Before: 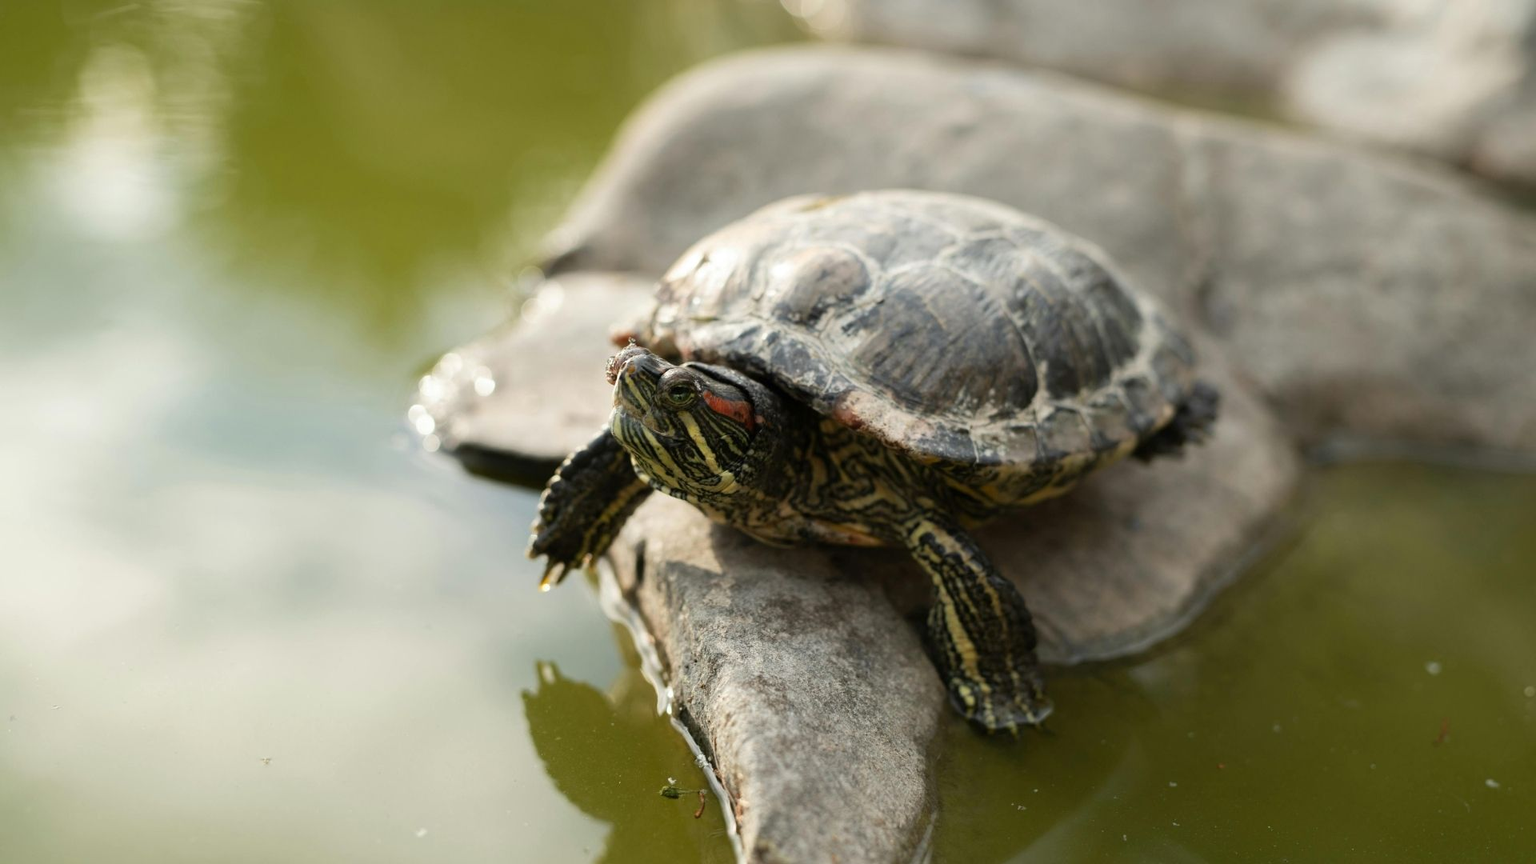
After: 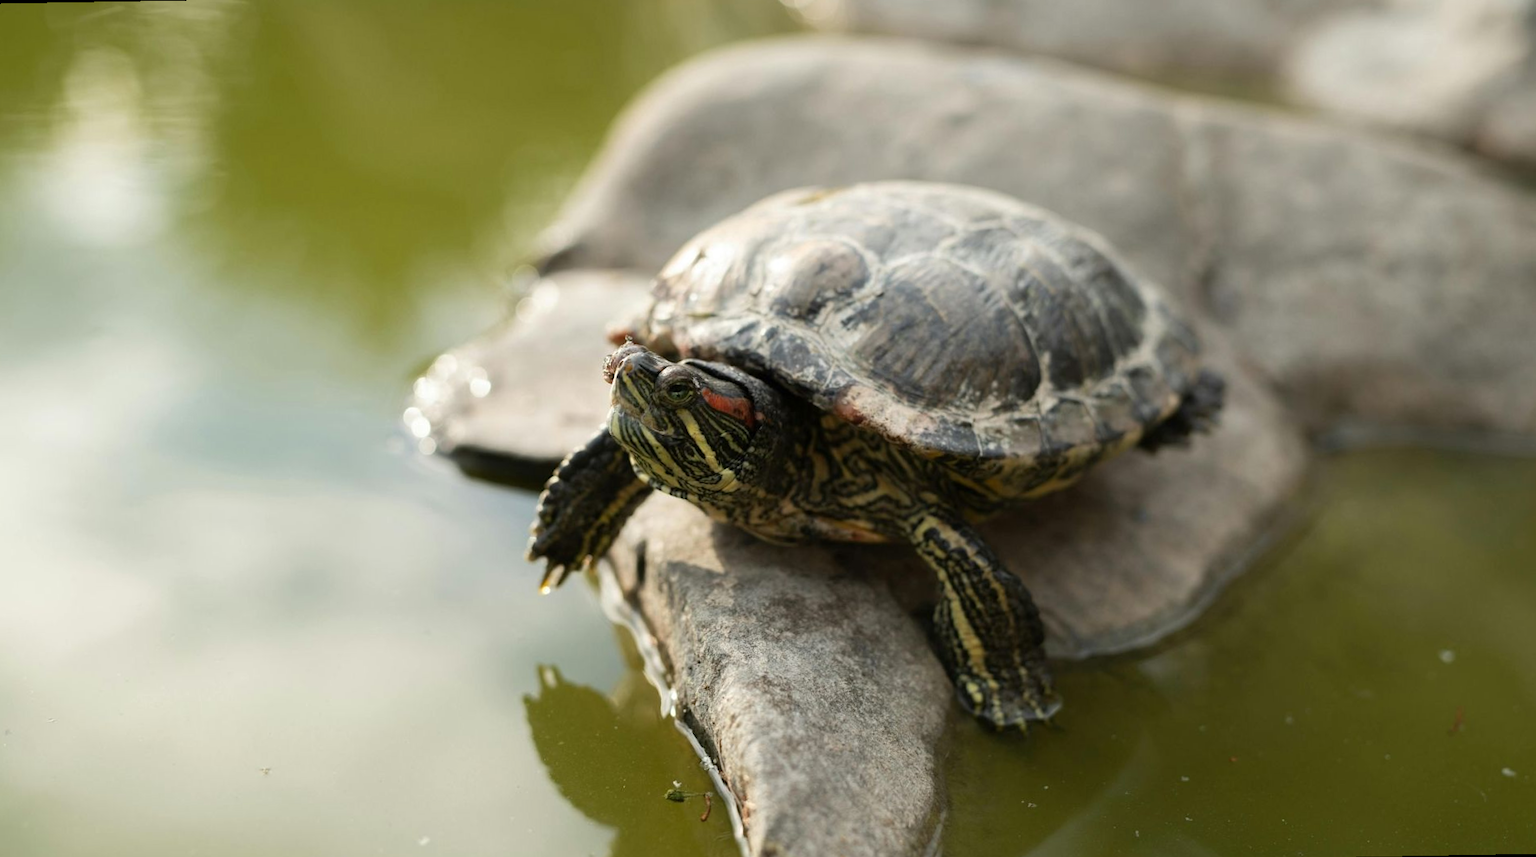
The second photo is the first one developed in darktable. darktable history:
tone equalizer: on, module defaults
rotate and perspective: rotation -1°, crop left 0.011, crop right 0.989, crop top 0.025, crop bottom 0.975
